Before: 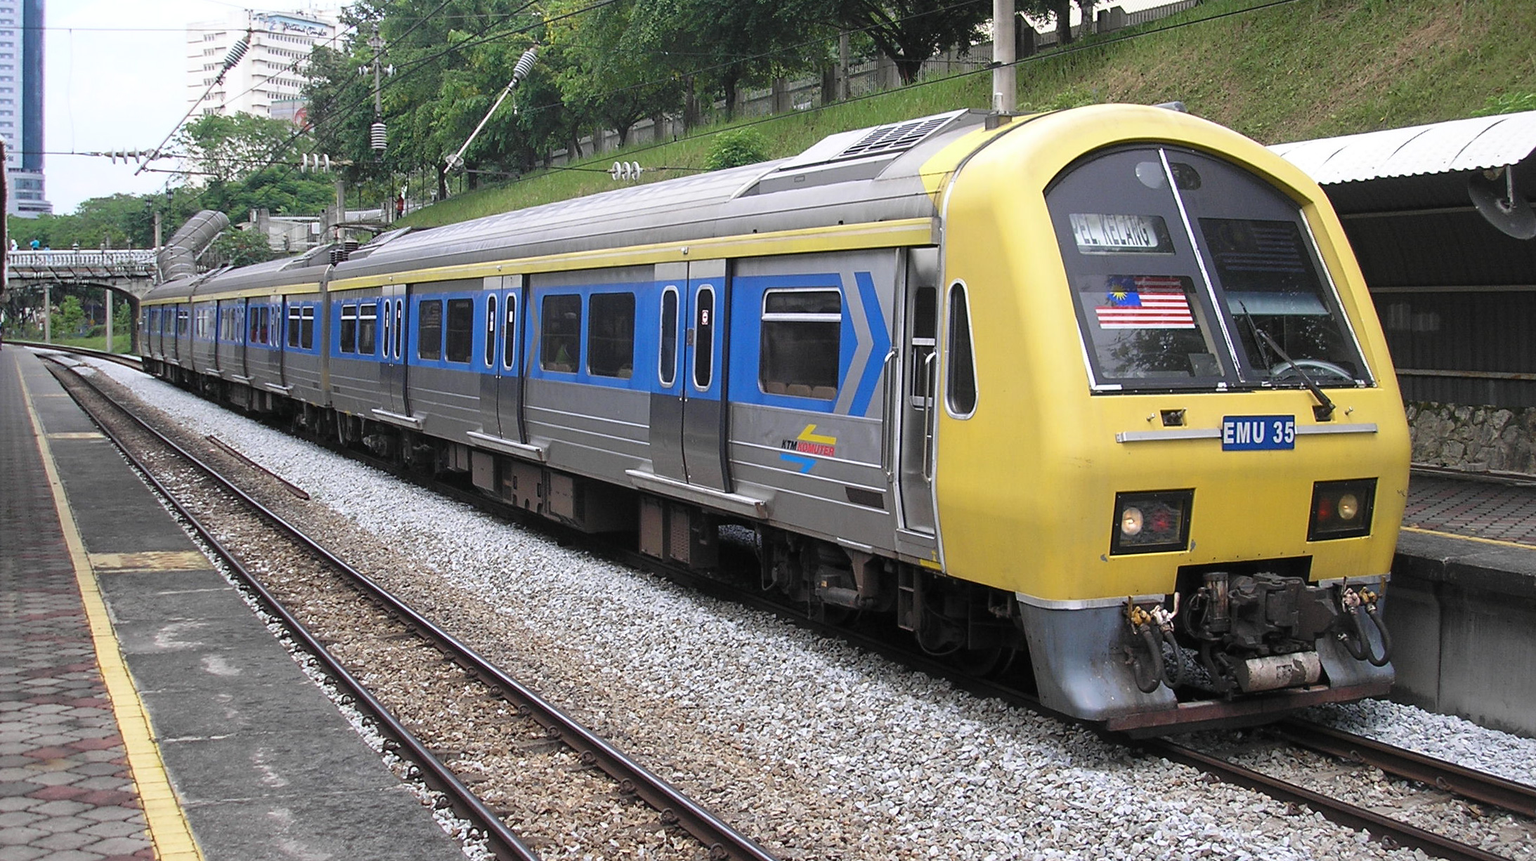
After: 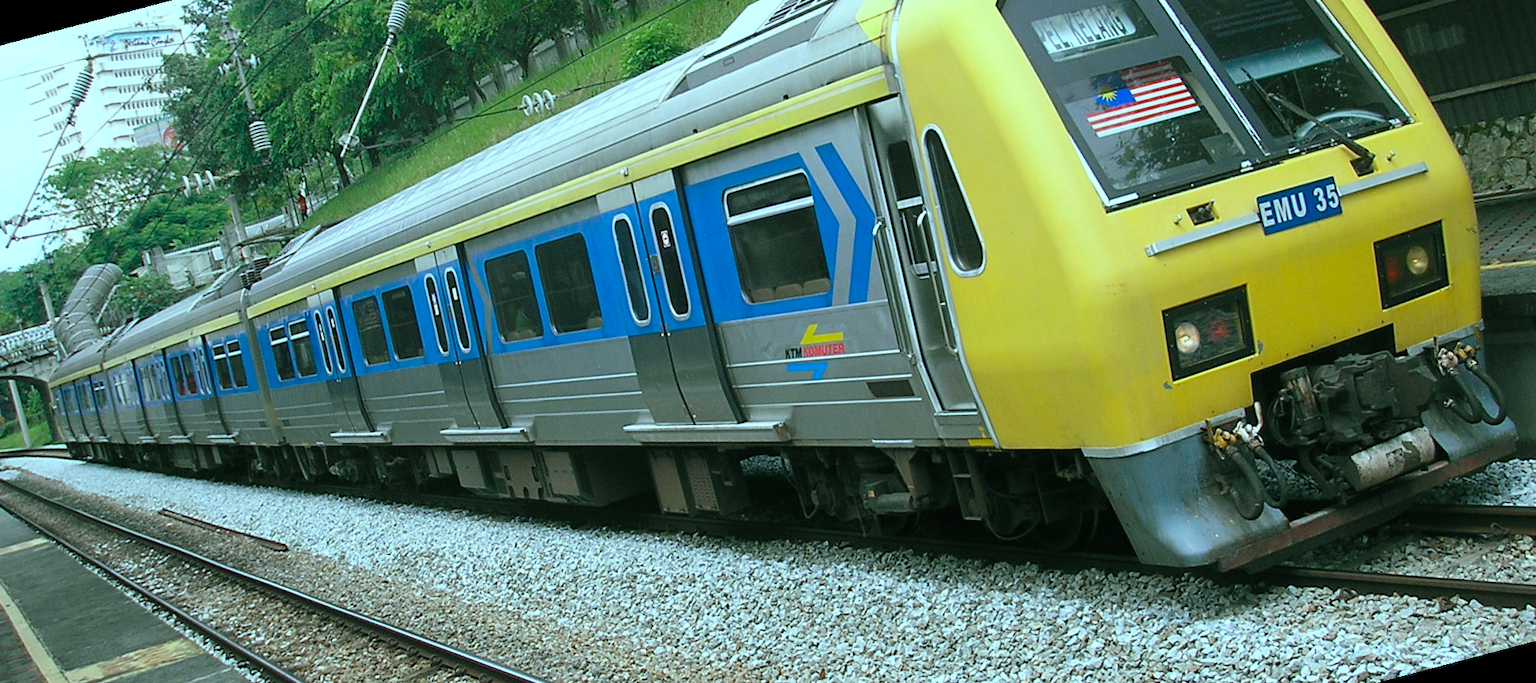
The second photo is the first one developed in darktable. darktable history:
rotate and perspective: rotation -14.8°, crop left 0.1, crop right 0.903, crop top 0.25, crop bottom 0.748
color balance rgb: shadows lift › chroma 11.71%, shadows lift › hue 133.46°, highlights gain › chroma 4%, highlights gain › hue 200.2°, perceptual saturation grading › global saturation 18.05%
